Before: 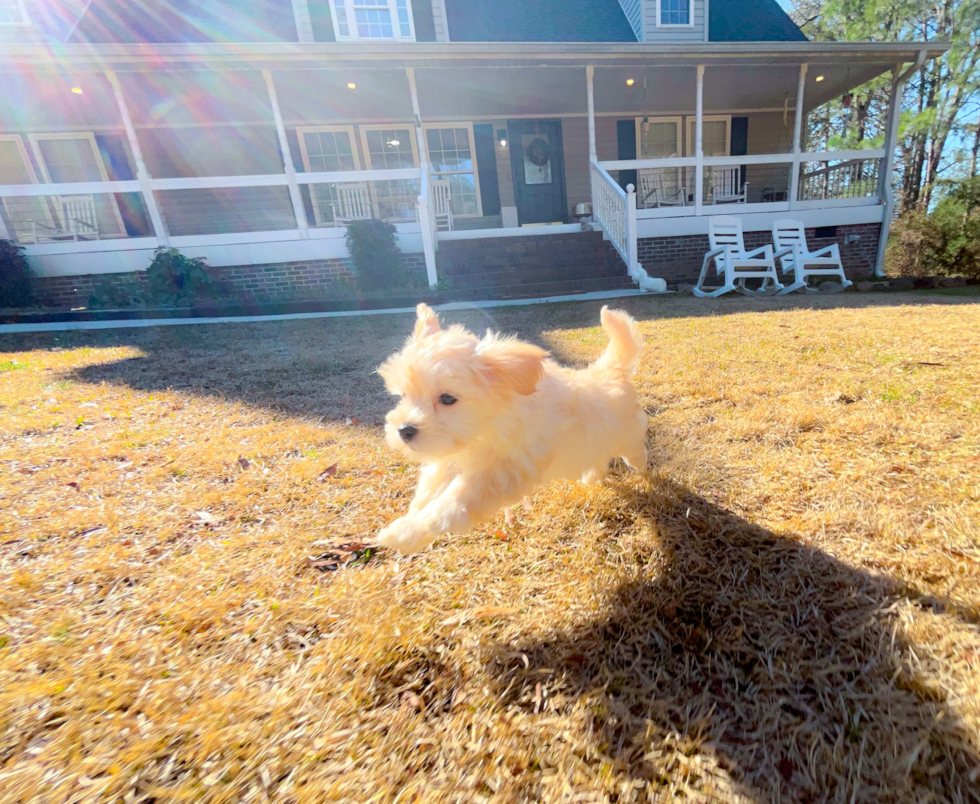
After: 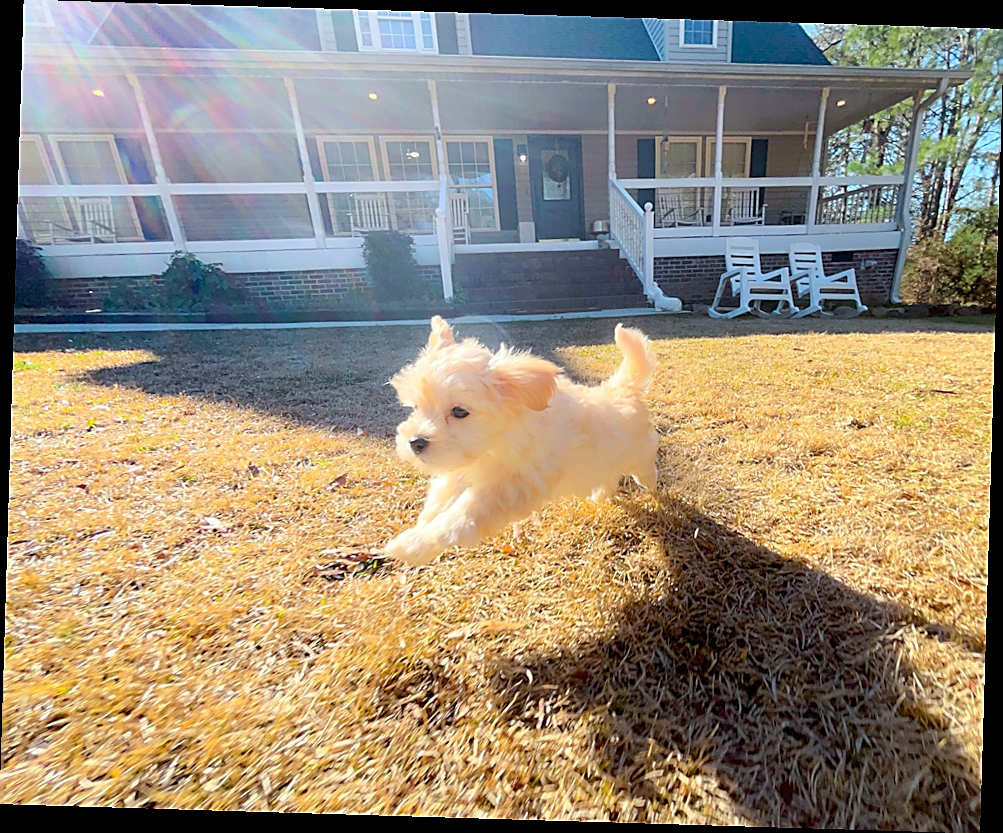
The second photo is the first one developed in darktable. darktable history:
sharpen: radius 1.4, amount 1.25, threshold 0.7
rotate and perspective: rotation 1.72°, automatic cropping off
